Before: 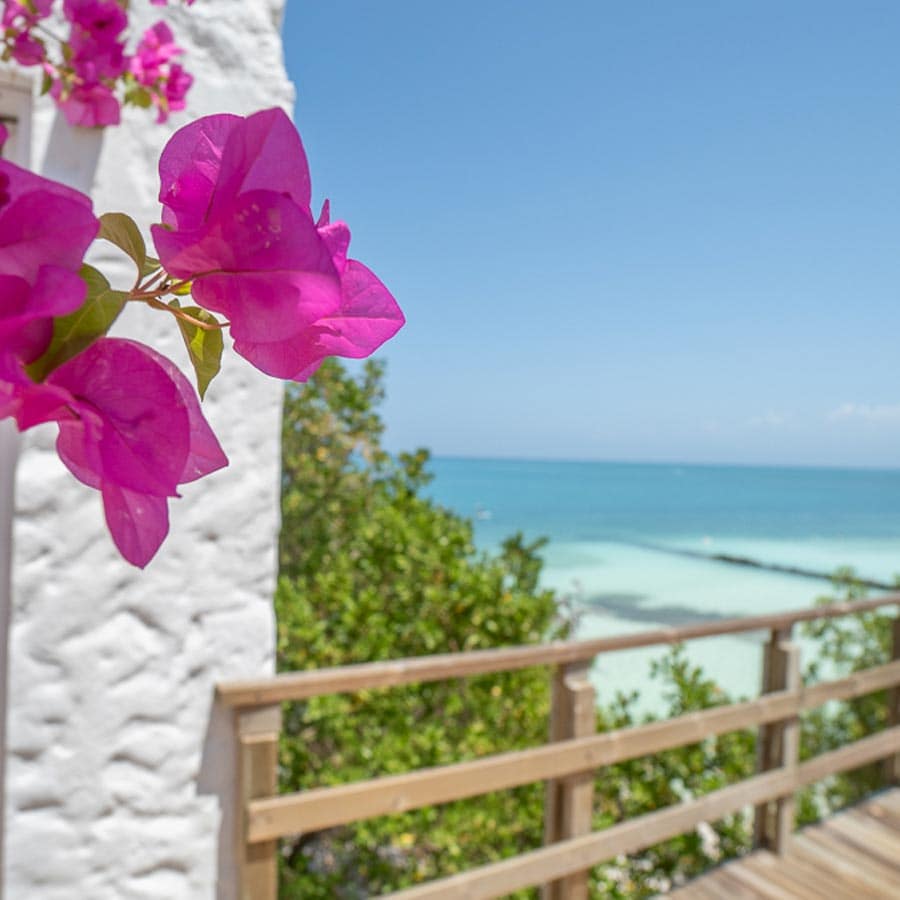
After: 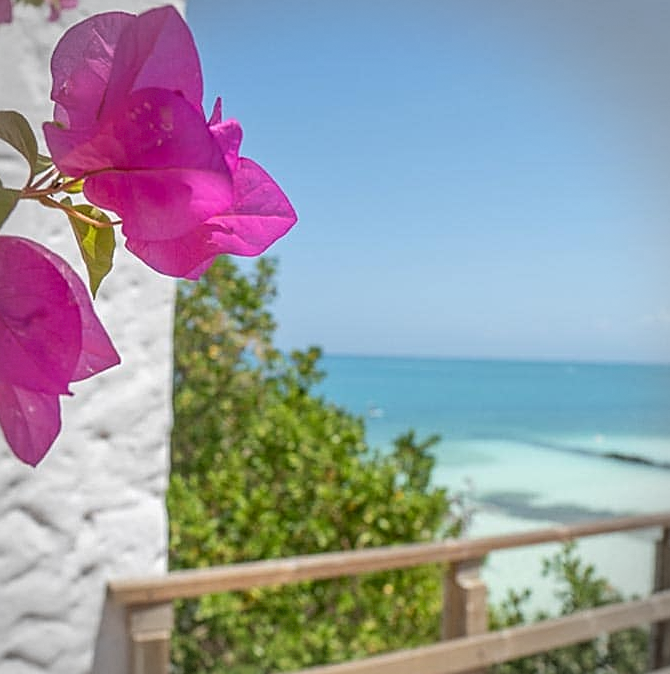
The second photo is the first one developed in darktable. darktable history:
vignetting: brightness -0.288, dithering 8-bit output
sharpen: on, module defaults
crop and rotate: left 12.041%, top 11.342%, right 13.441%, bottom 13.67%
